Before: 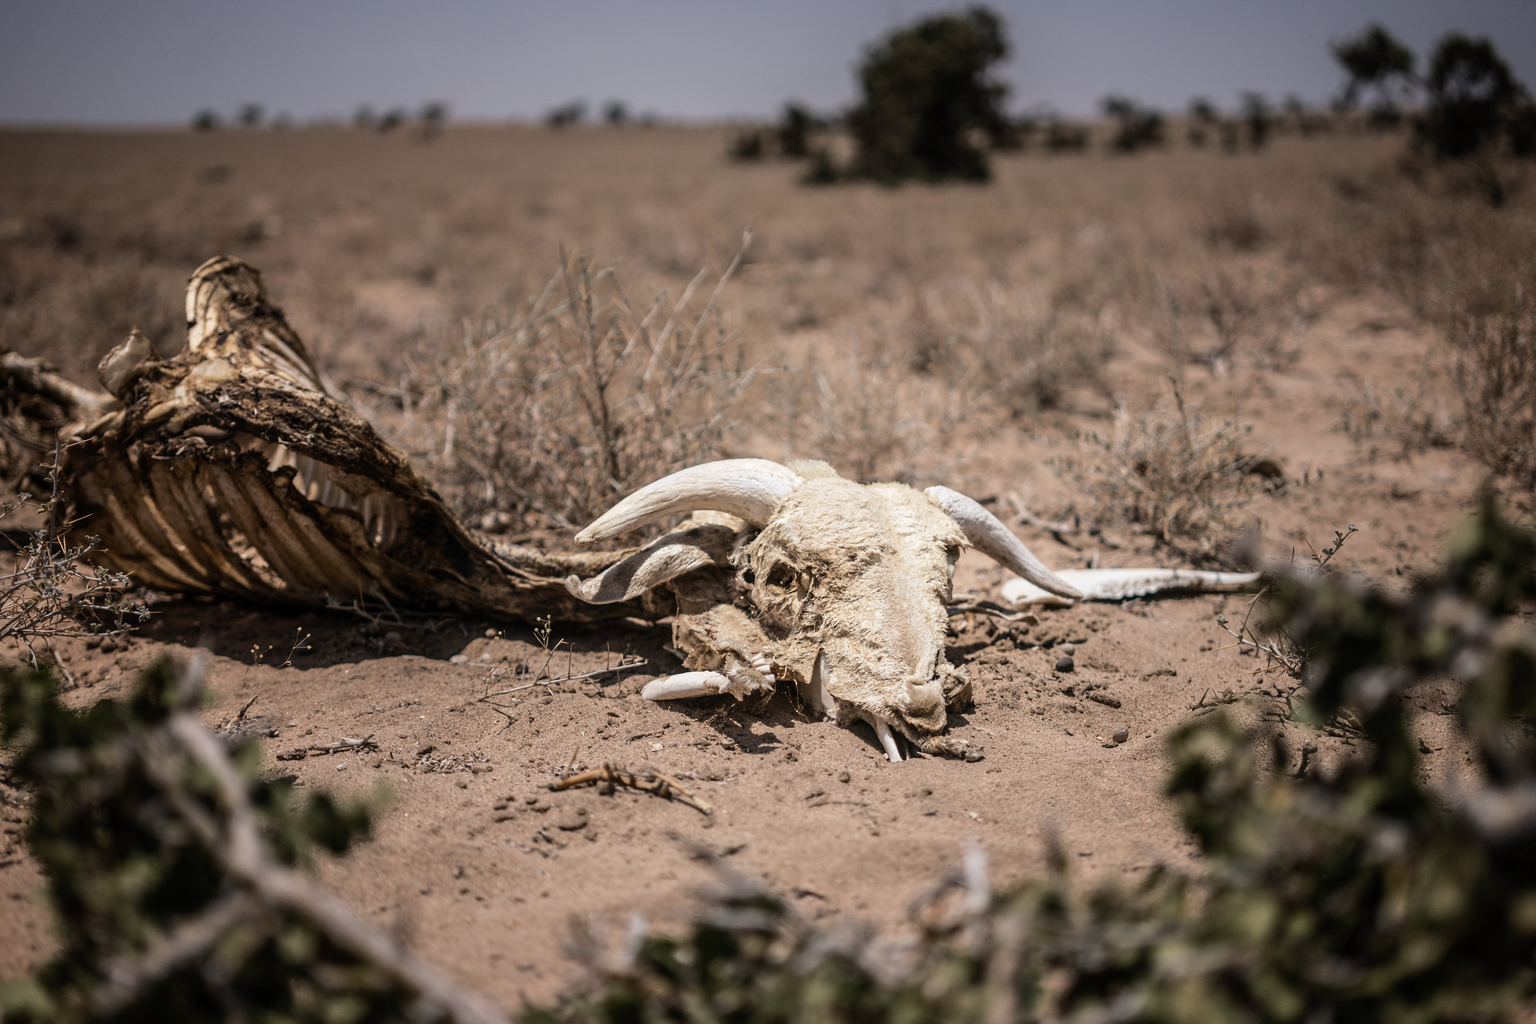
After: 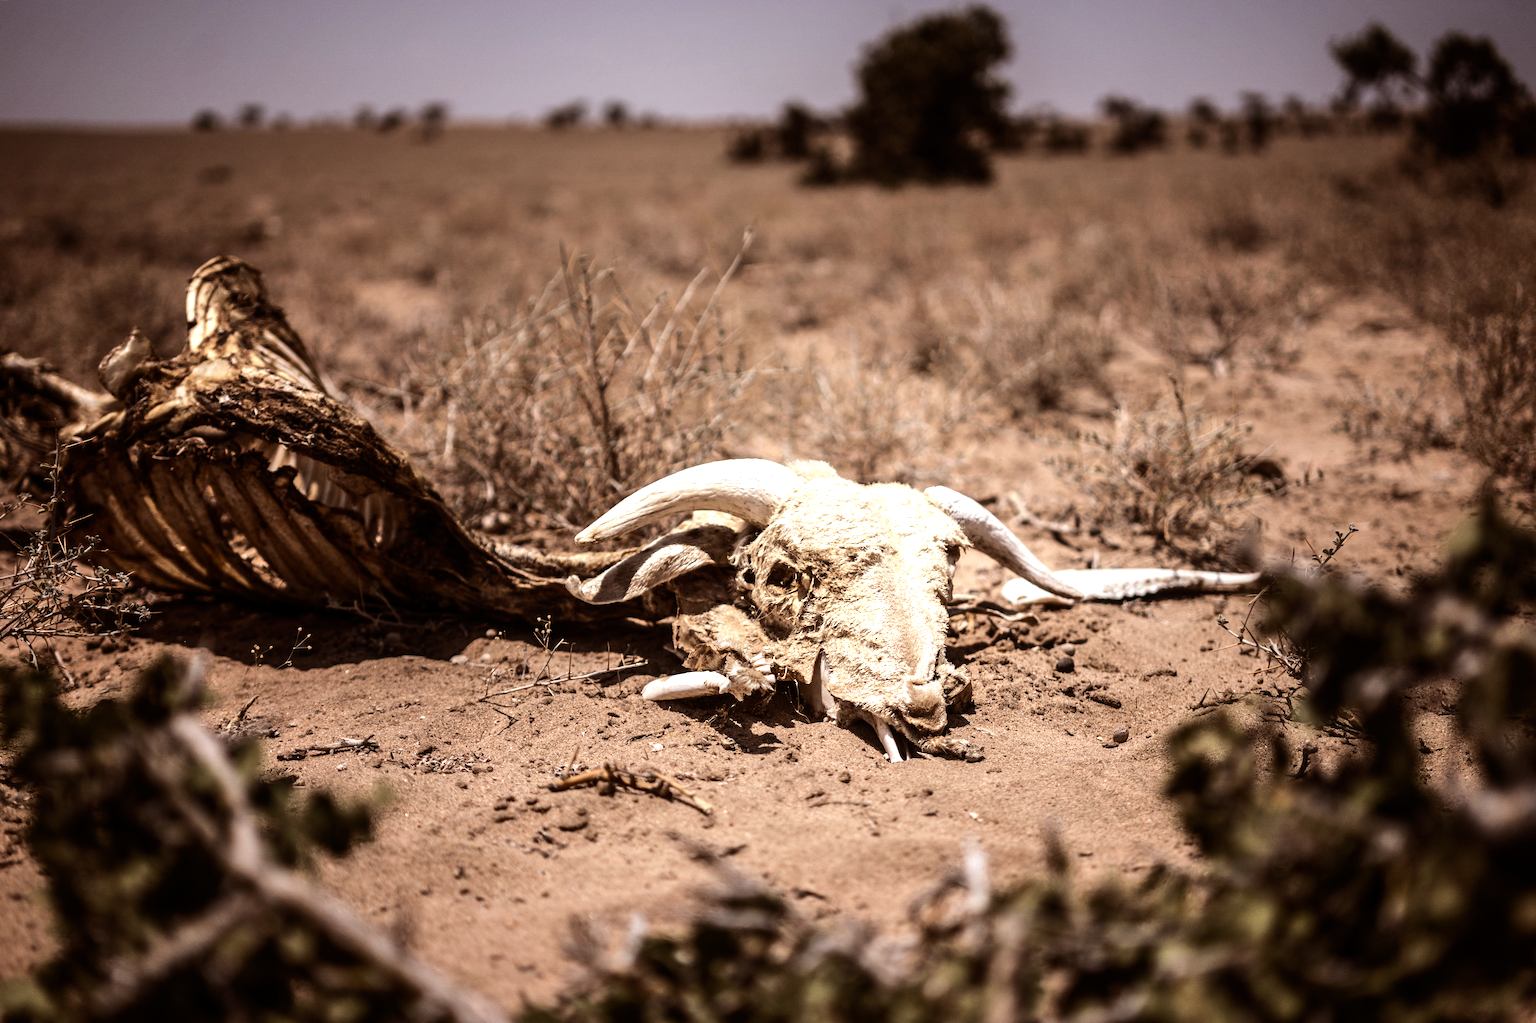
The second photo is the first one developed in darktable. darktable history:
rgb levels: mode RGB, independent channels, levels [[0, 0.5, 1], [0, 0.521, 1], [0, 0.536, 1]]
tone equalizer: -8 EV -0.75 EV, -7 EV -0.7 EV, -6 EV -0.6 EV, -5 EV -0.4 EV, -3 EV 0.4 EV, -2 EV 0.6 EV, -1 EV 0.7 EV, +0 EV 0.75 EV, edges refinement/feathering 500, mask exposure compensation -1.57 EV, preserve details no
